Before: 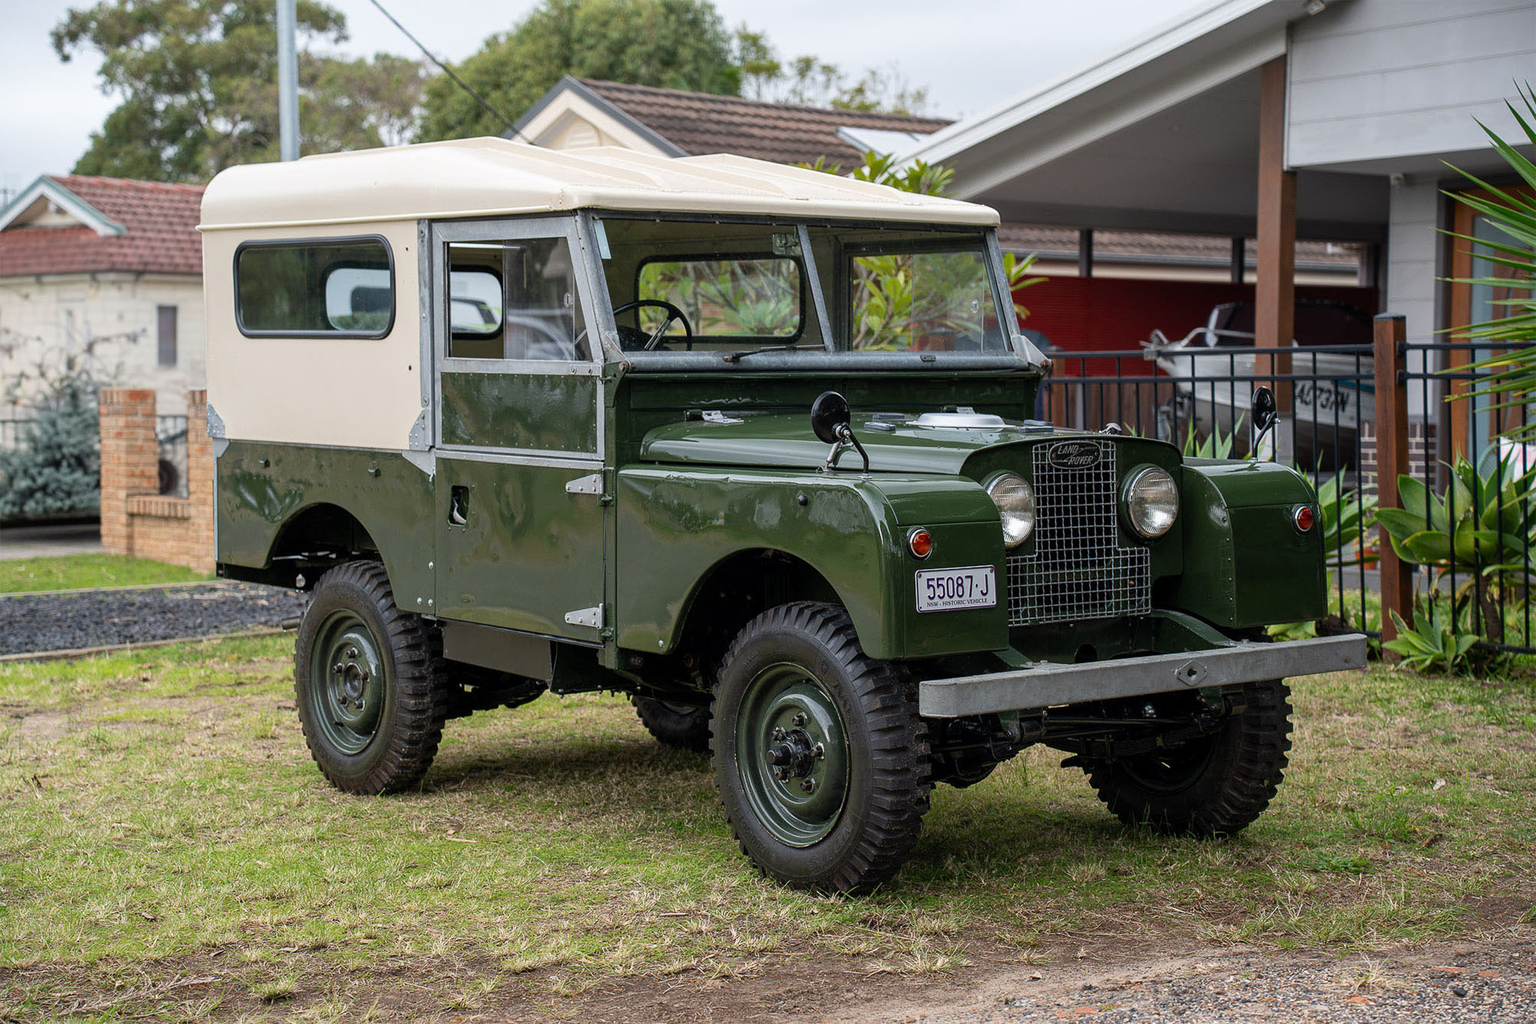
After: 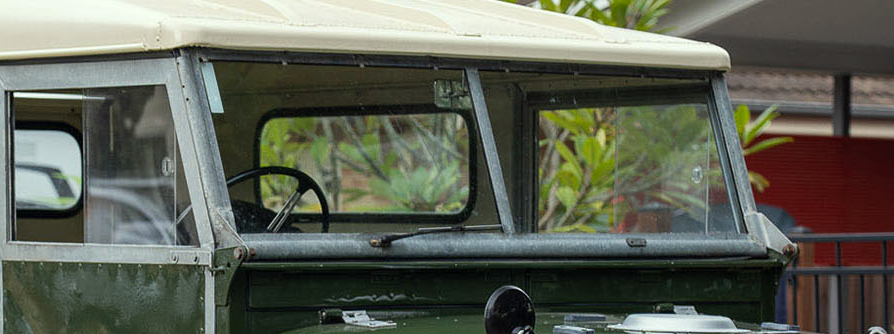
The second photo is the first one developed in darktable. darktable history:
color correction: highlights a* -4.73, highlights b* 5.06, saturation 0.97
crop: left 28.64%, top 16.832%, right 26.637%, bottom 58.055%
